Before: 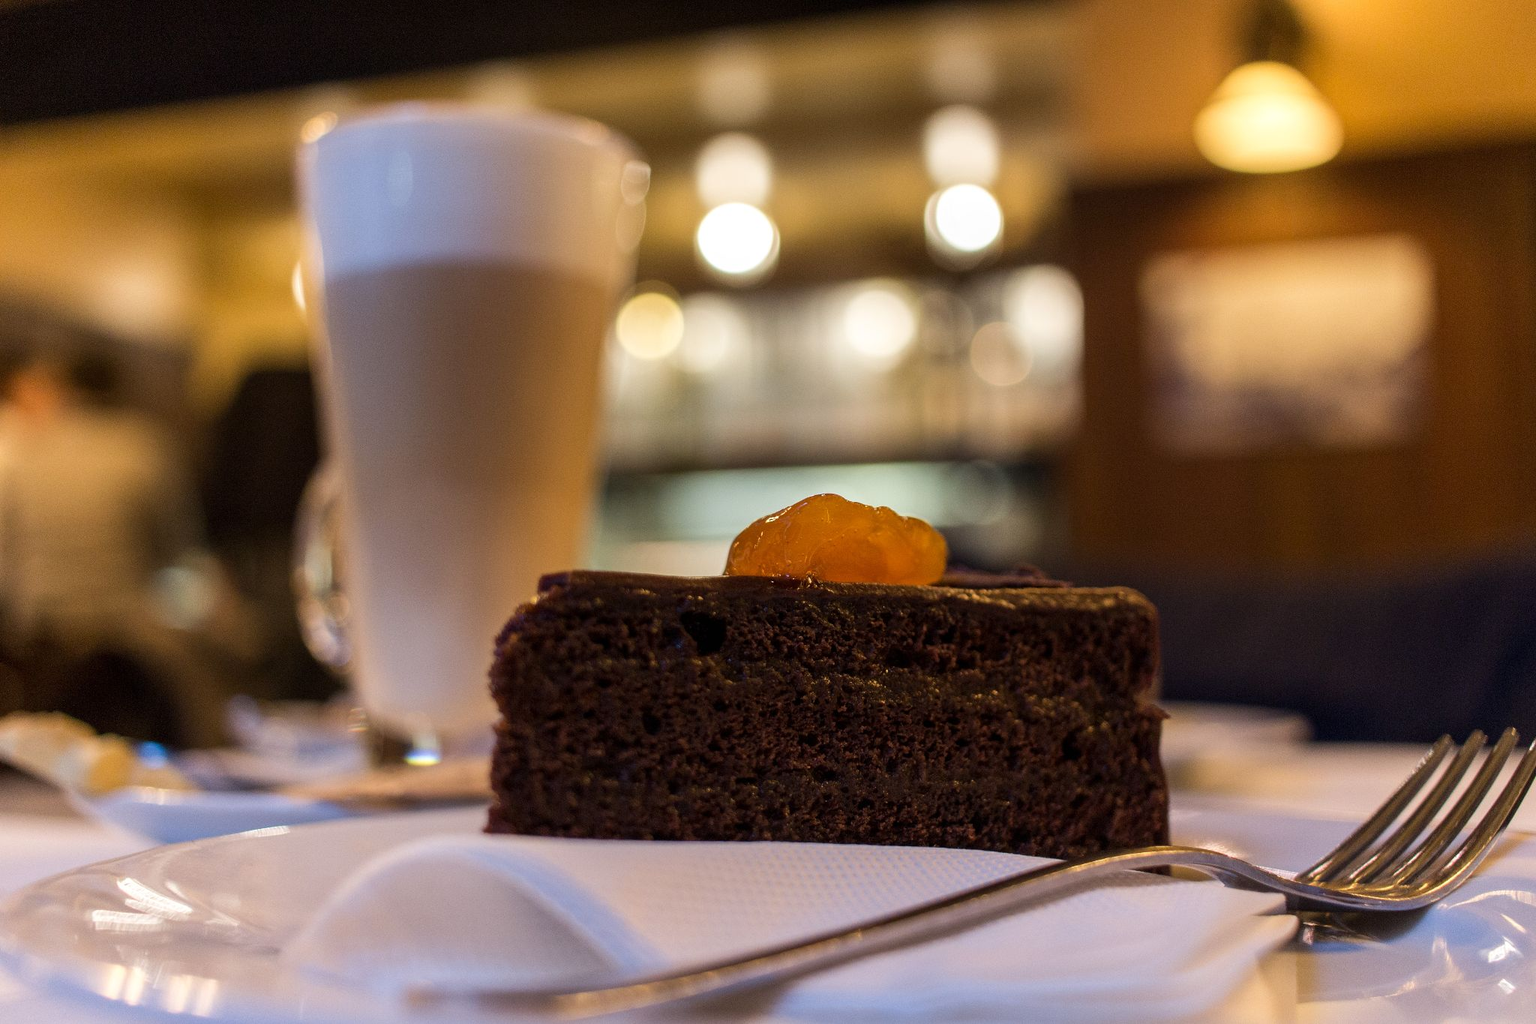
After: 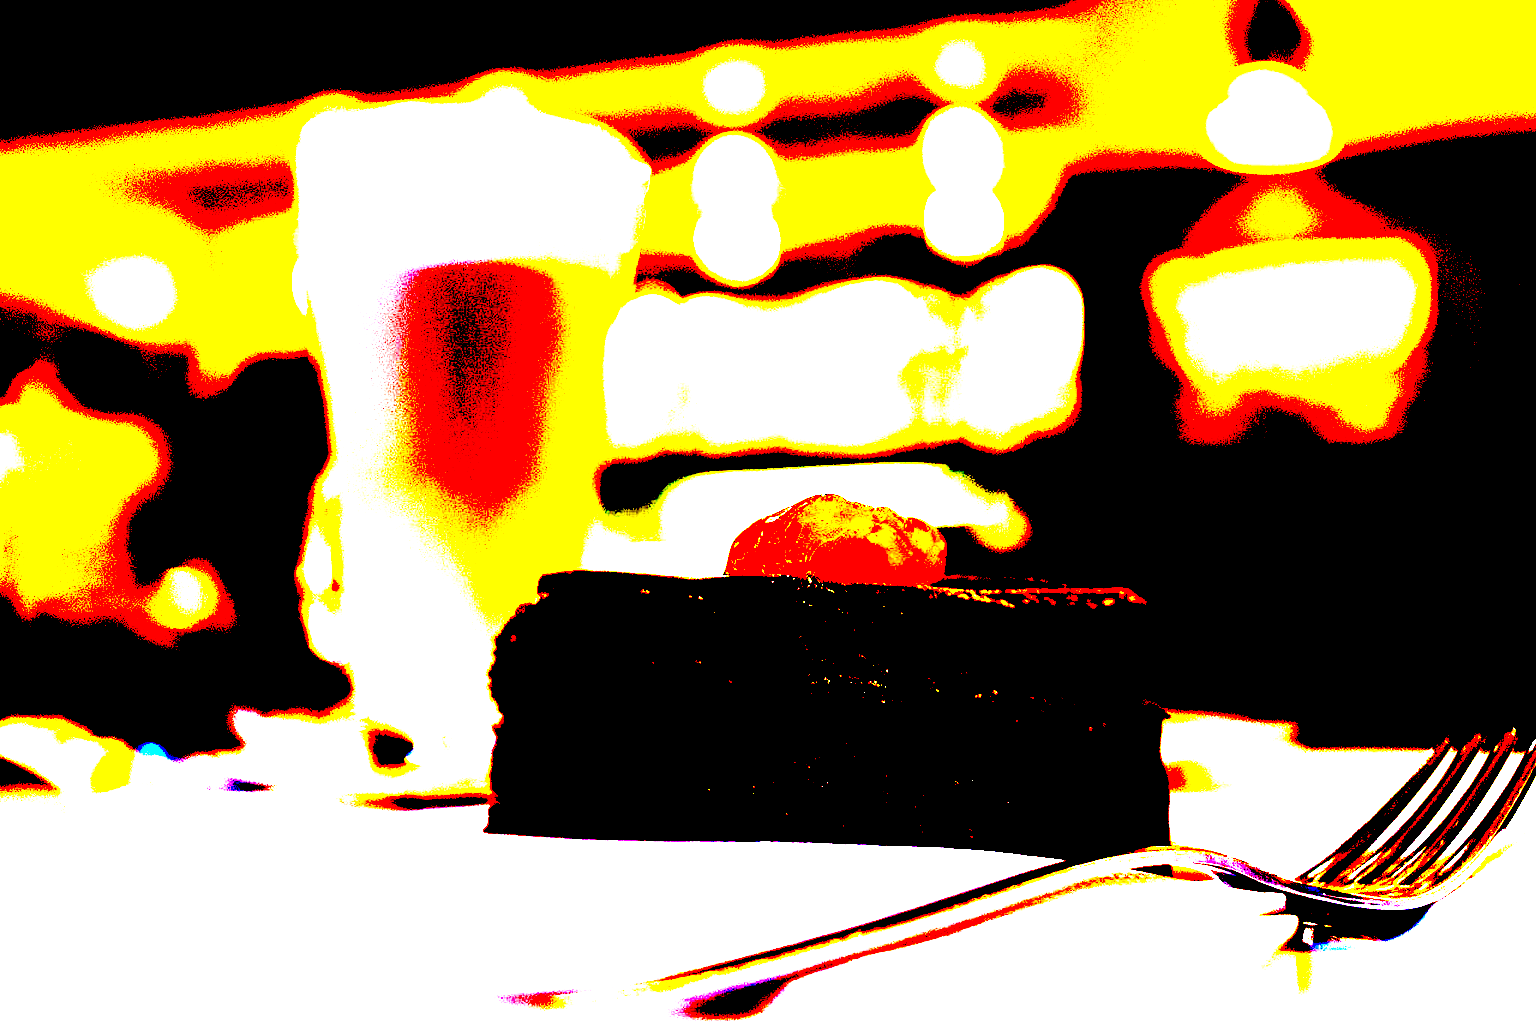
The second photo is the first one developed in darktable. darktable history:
exposure: black level correction 0.1, exposure 3.085 EV, compensate highlight preservation false
